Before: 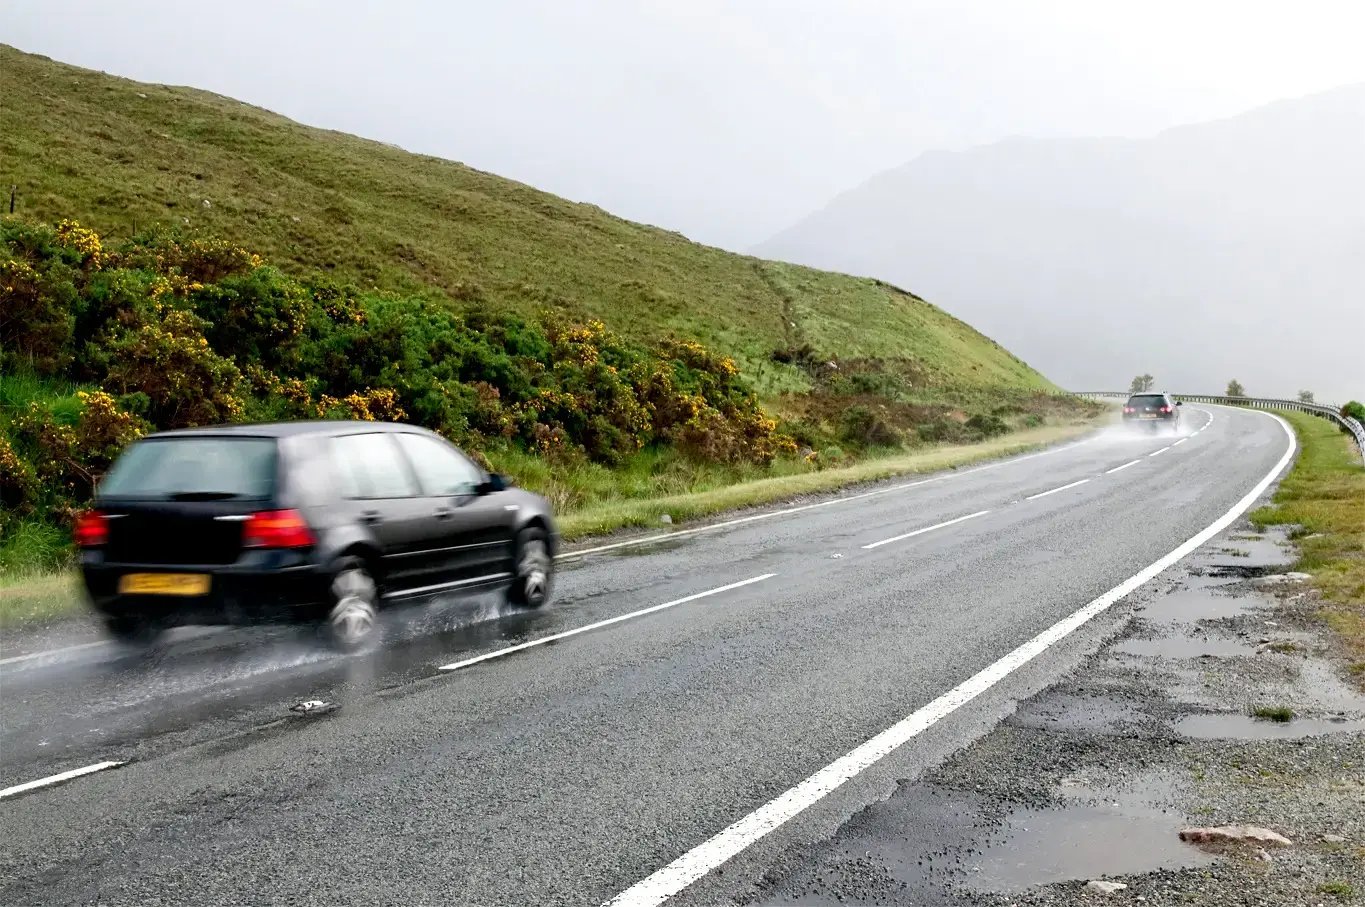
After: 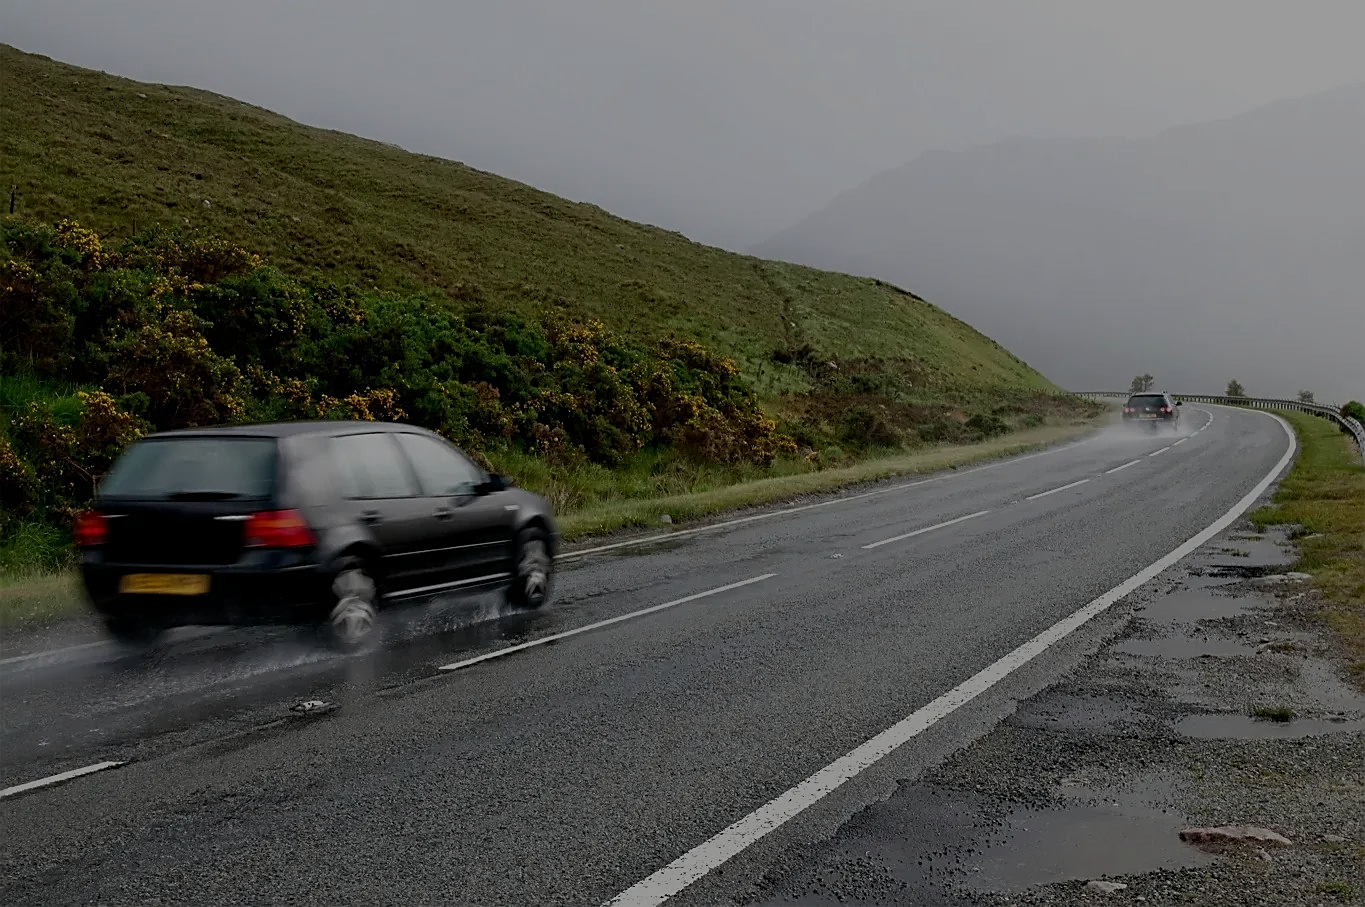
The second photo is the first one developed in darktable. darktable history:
tone equalizer: -8 EV -1.97 EV, -7 EV -1.99 EV, -6 EV -1.97 EV, -5 EV -2 EV, -4 EV -1.98 EV, -3 EV -1.99 EV, -2 EV -1.98 EV, -1 EV -1.62 EV, +0 EV -1.99 EV, smoothing diameter 2.2%, edges refinement/feathering 24.2, mask exposure compensation -1.57 EV, filter diffusion 5
sharpen: on, module defaults
